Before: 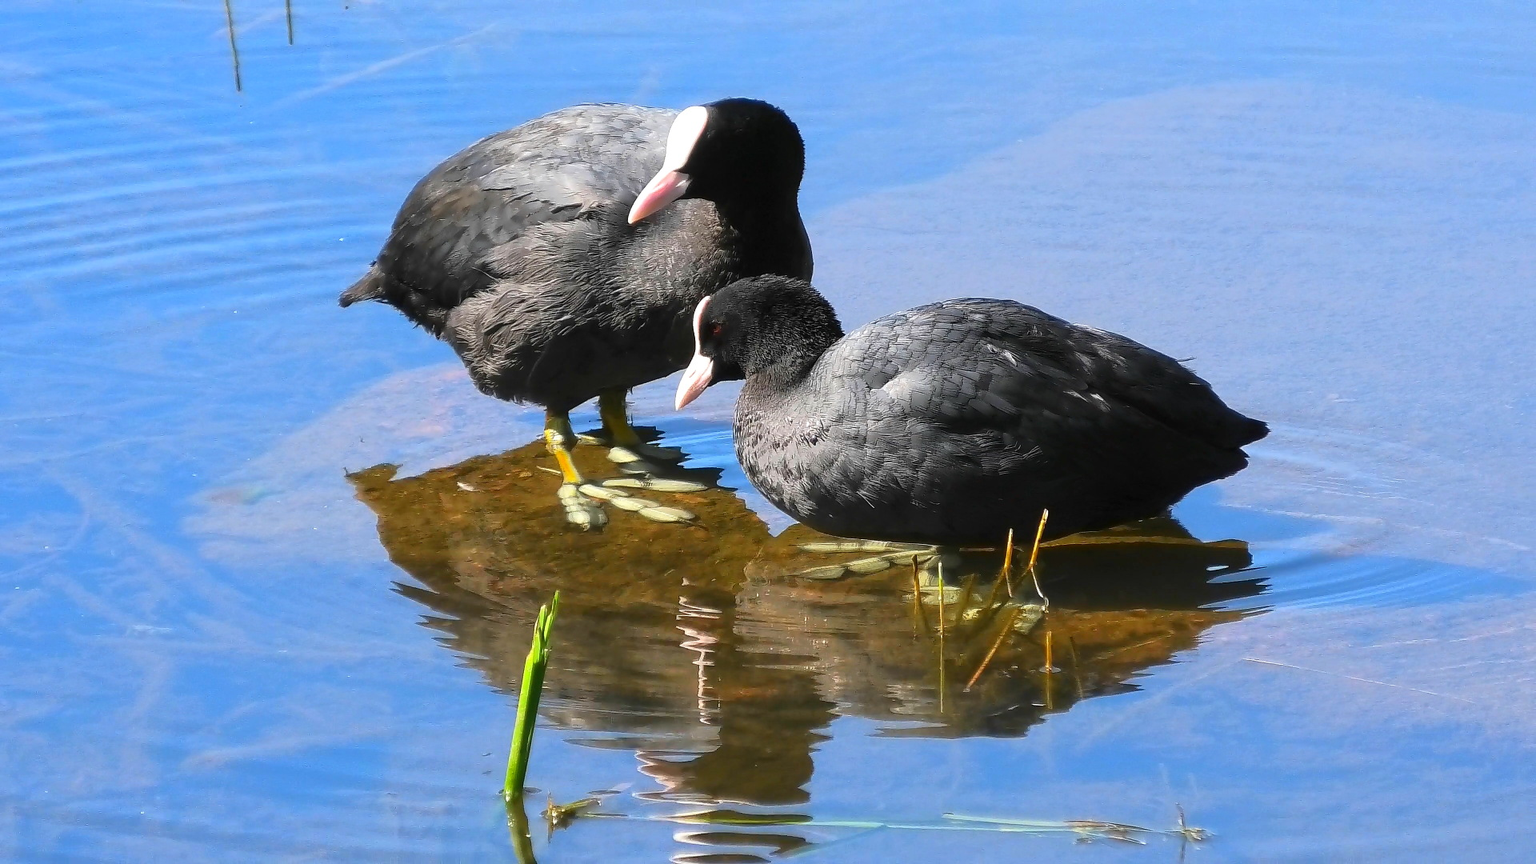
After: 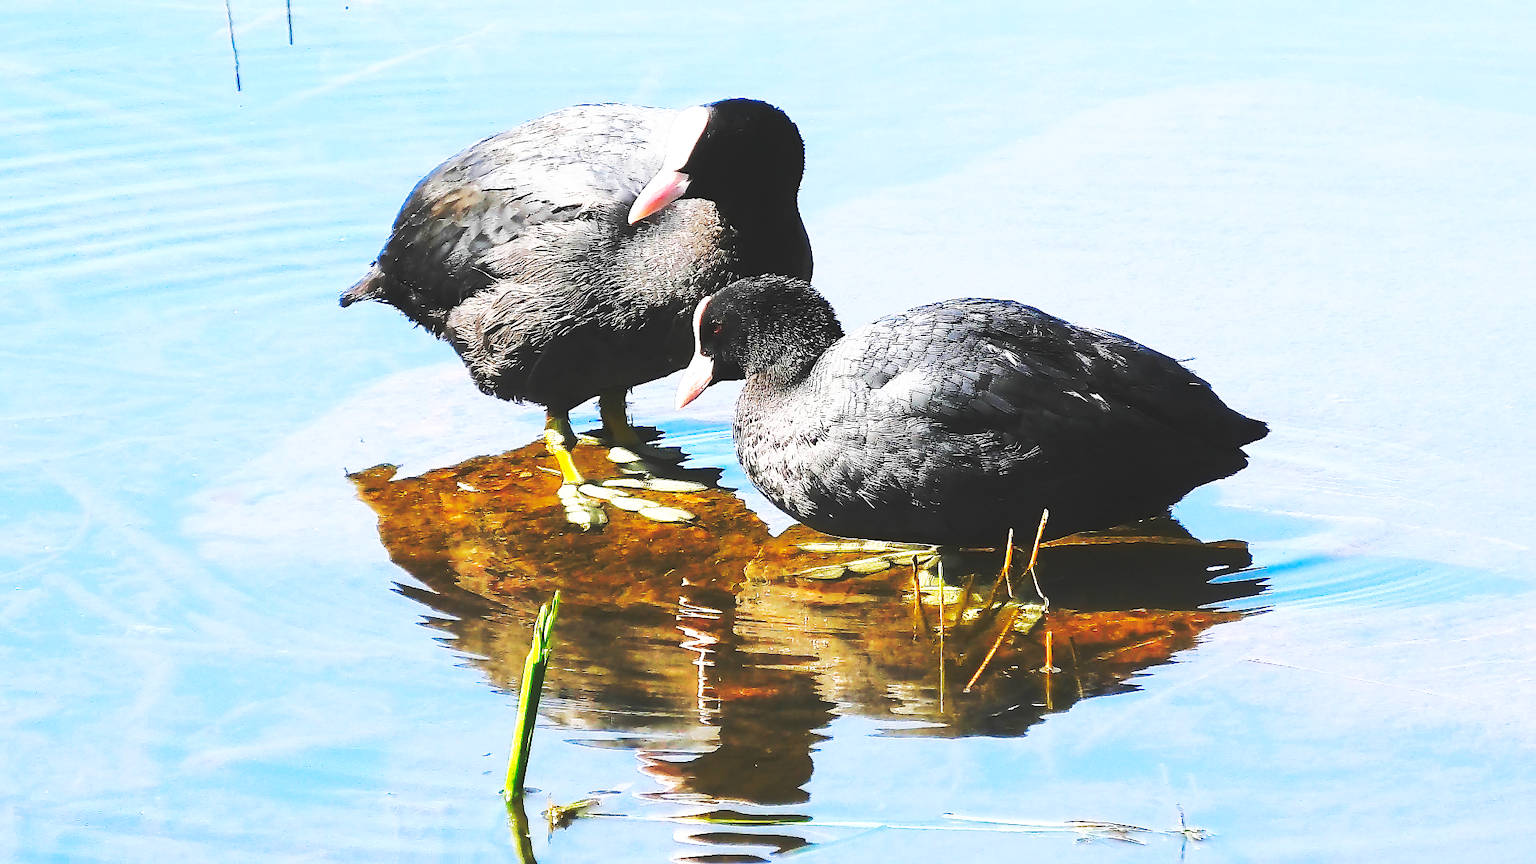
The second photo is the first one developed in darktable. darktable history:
base curve: curves: ch0 [(0, 0.015) (0.085, 0.116) (0.134, 0.298) (0.19, 0.545) (0.296, 0.764) (0.599, 0.982) (1, 1)], preserve colors none
sharpen: on, module defaults
